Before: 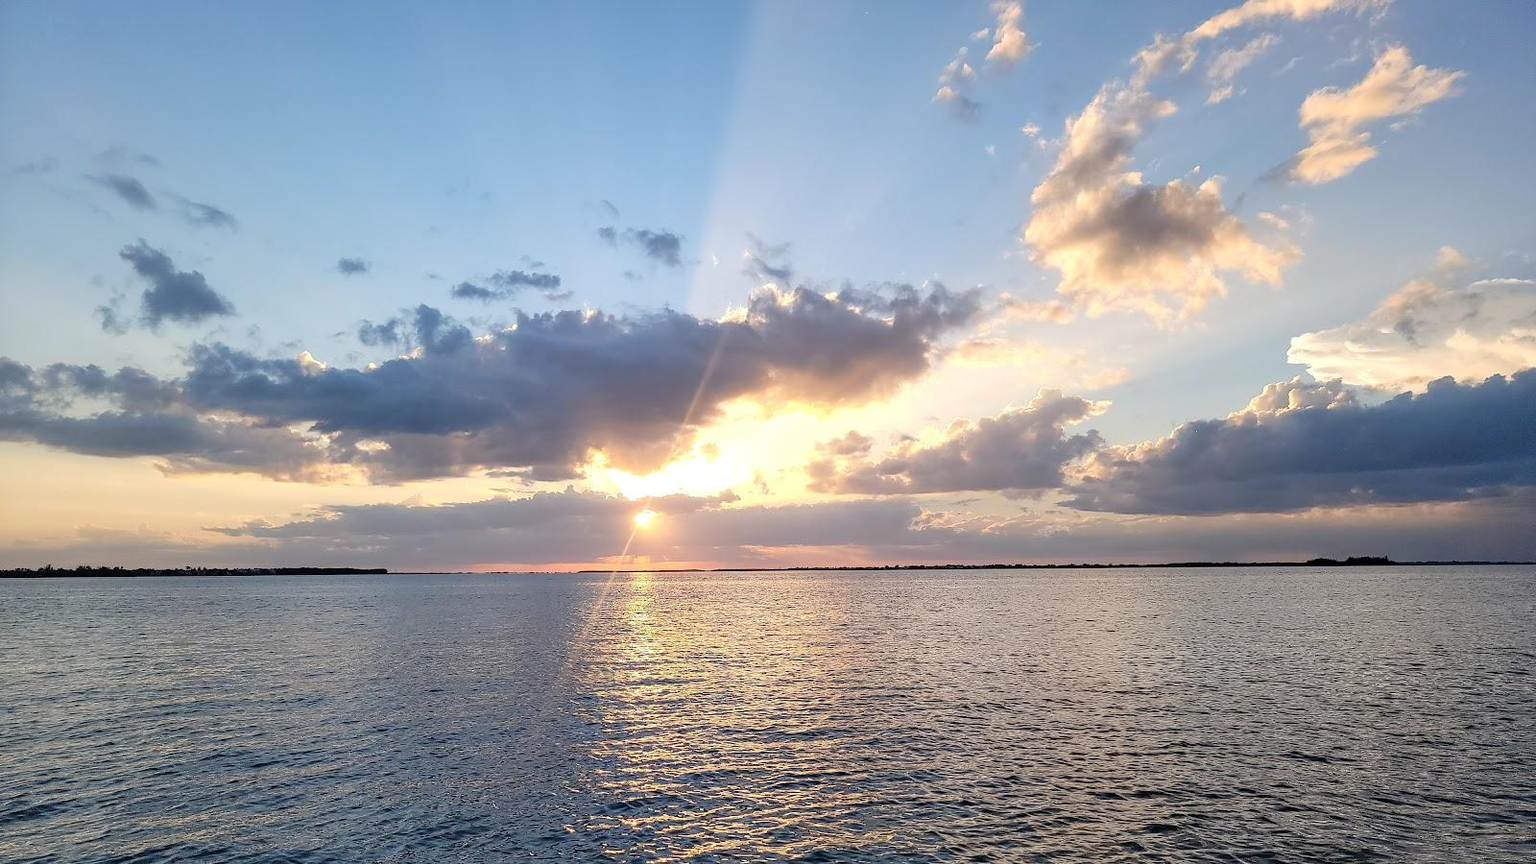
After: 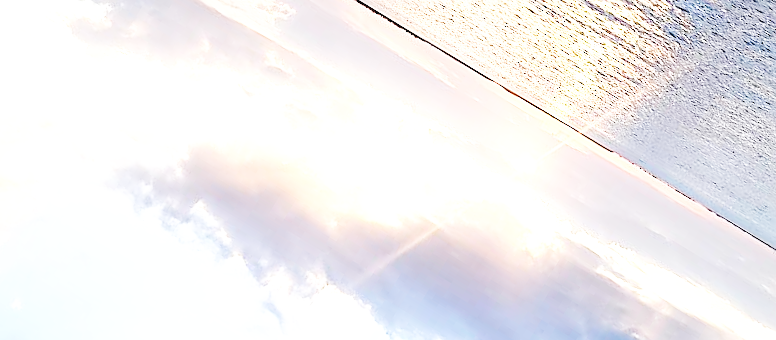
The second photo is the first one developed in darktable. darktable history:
crop and rotate: angle 148.63°, left 9.143%, top 15.637%, right 4.497%, bottom 16.989%
sharpen: radius 1.95
exposure: black level correction 0, exposure 0.701 EV, compensate exposure bias true, compensate highlight preservation false
base curve: curves: ch0 [(0, 0.003) (0.001, 0.002) (0.006, 0.004) (0.02, 0.022) (0.048, 0.086) (0.094, 0.234) (0.162, 0.431) (0.258, 0.629) (0.385, 0.8) (0.548, 0.918) (0.751, 0.988) (1, 1)], preserve colors none
